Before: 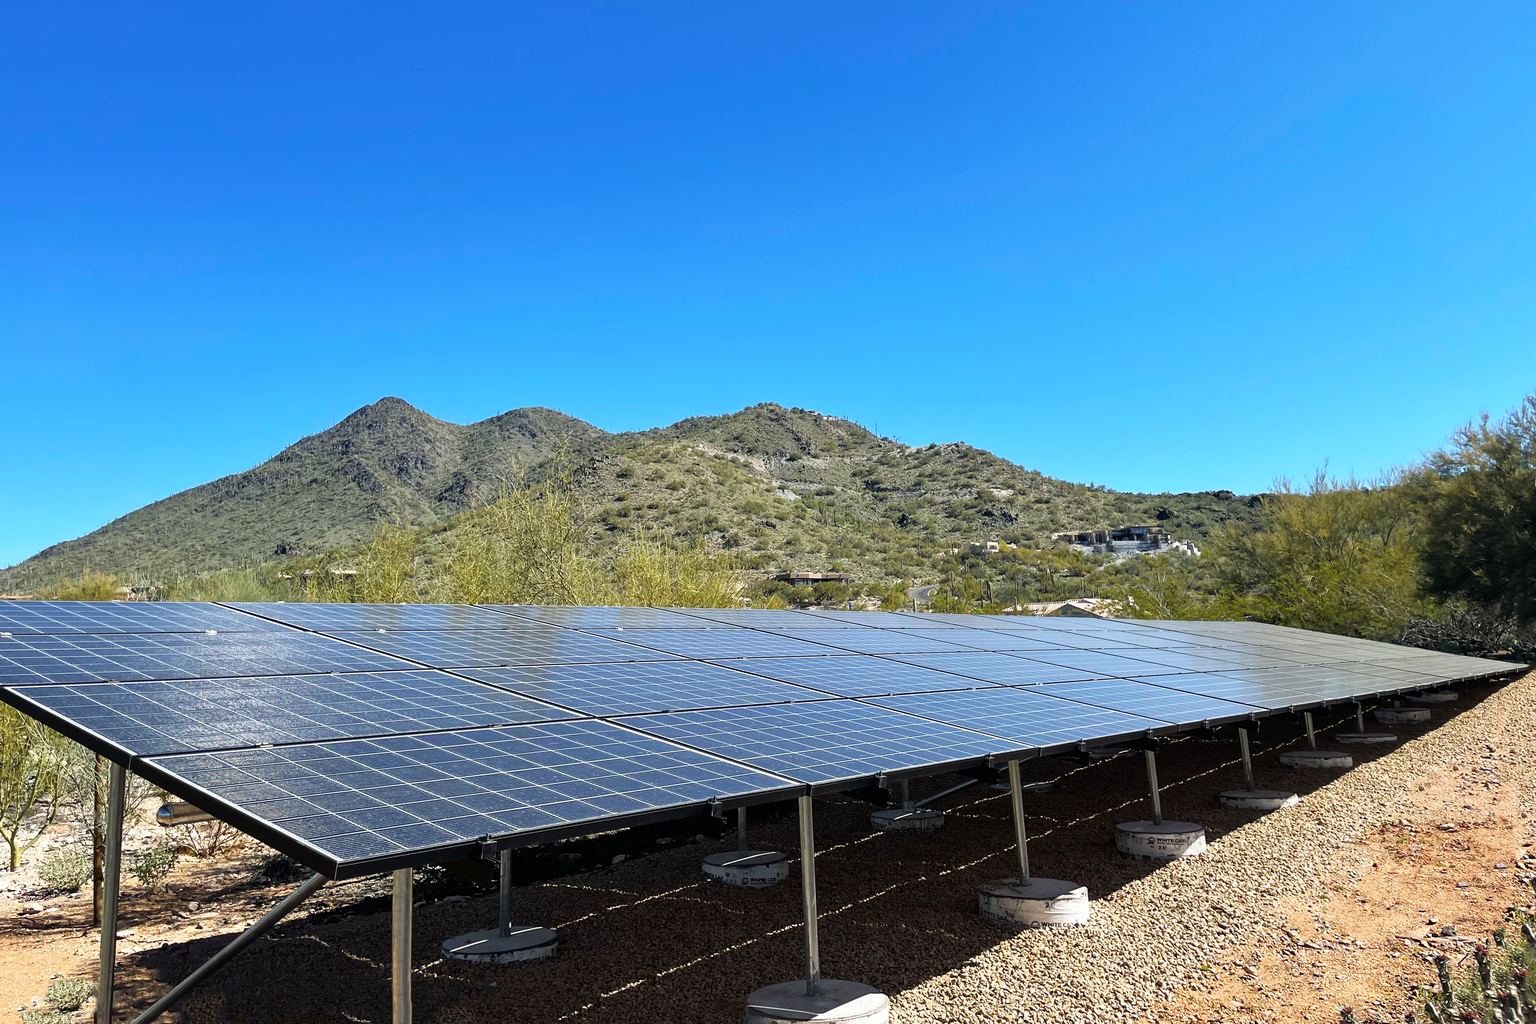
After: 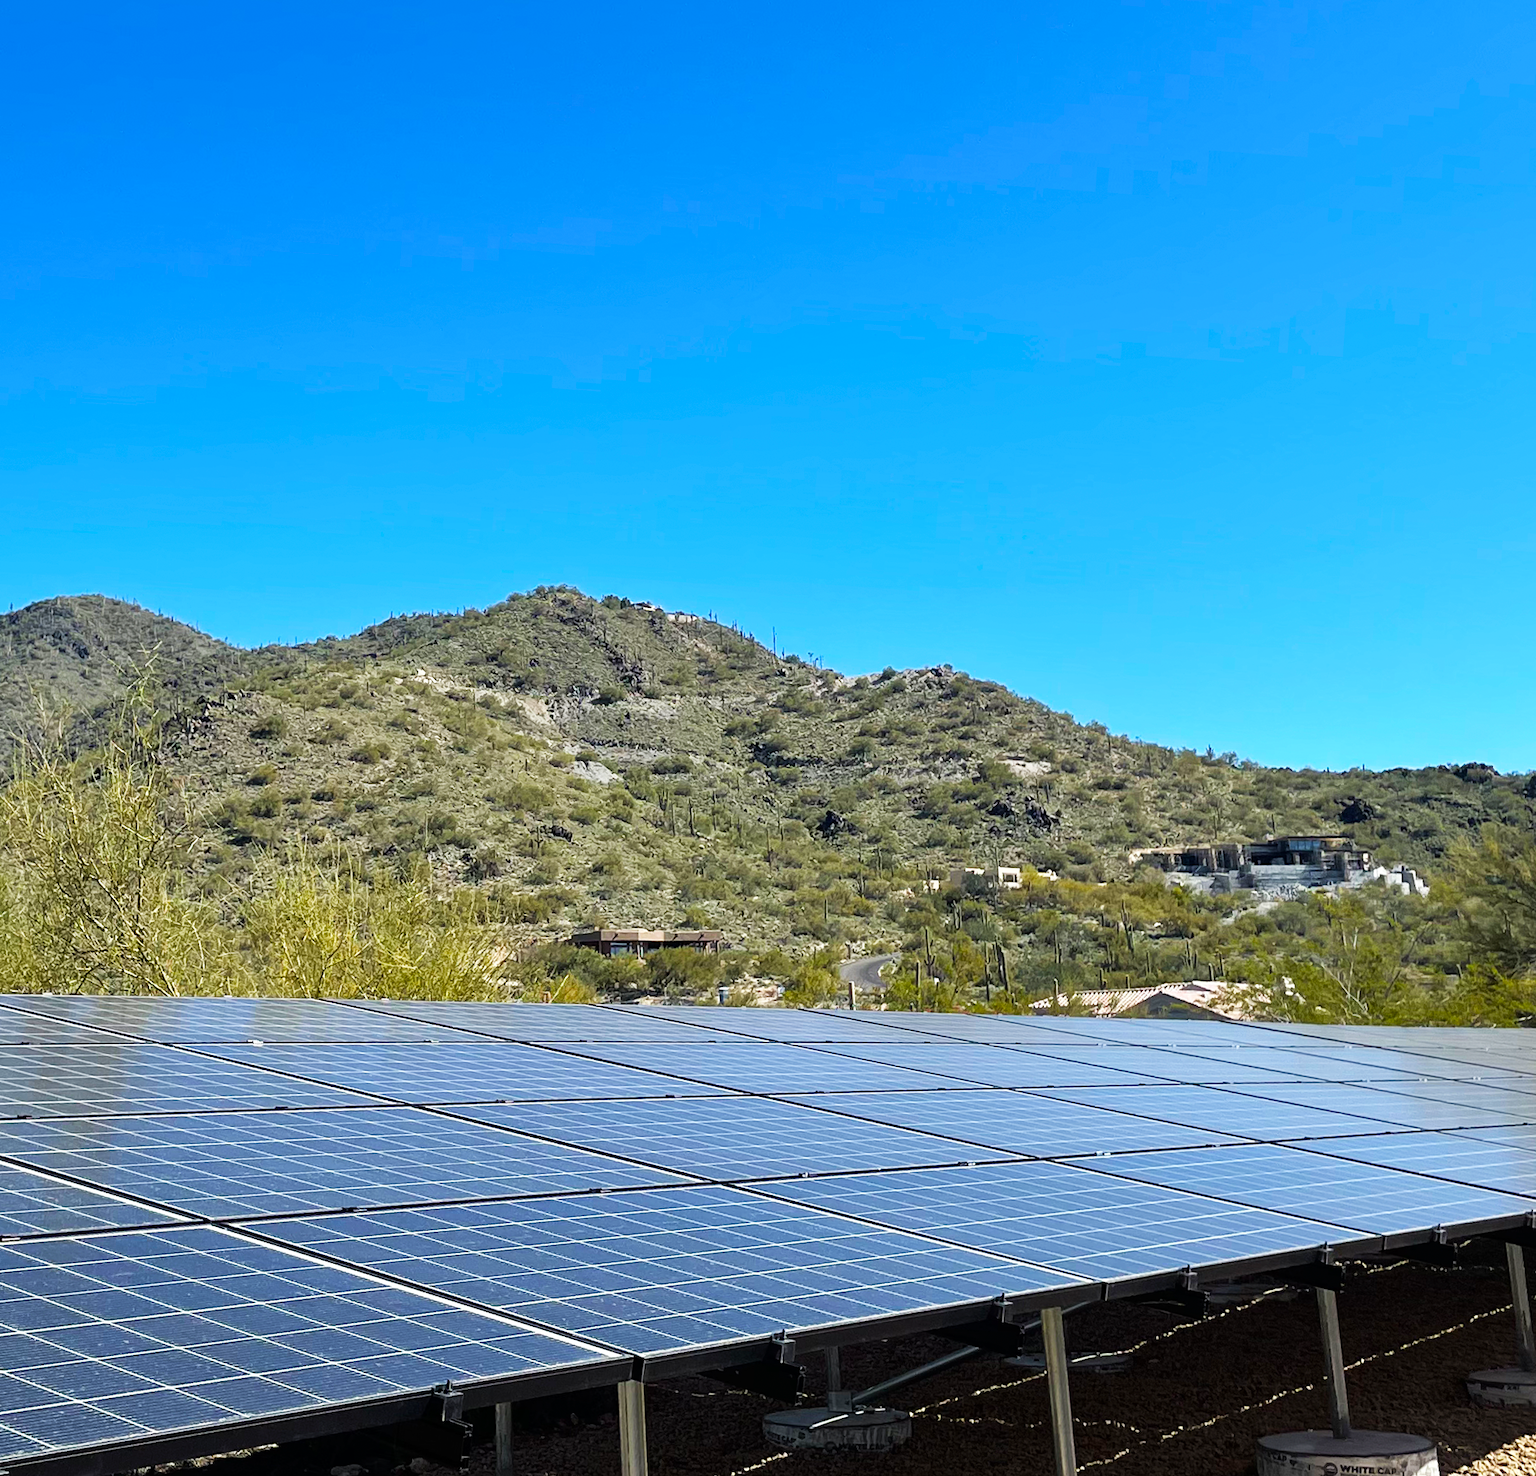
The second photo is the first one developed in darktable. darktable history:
color balance: output saturation 110%
crop: left 32.075%, top 10.976%, right 18.355%, bottom 17.596%
